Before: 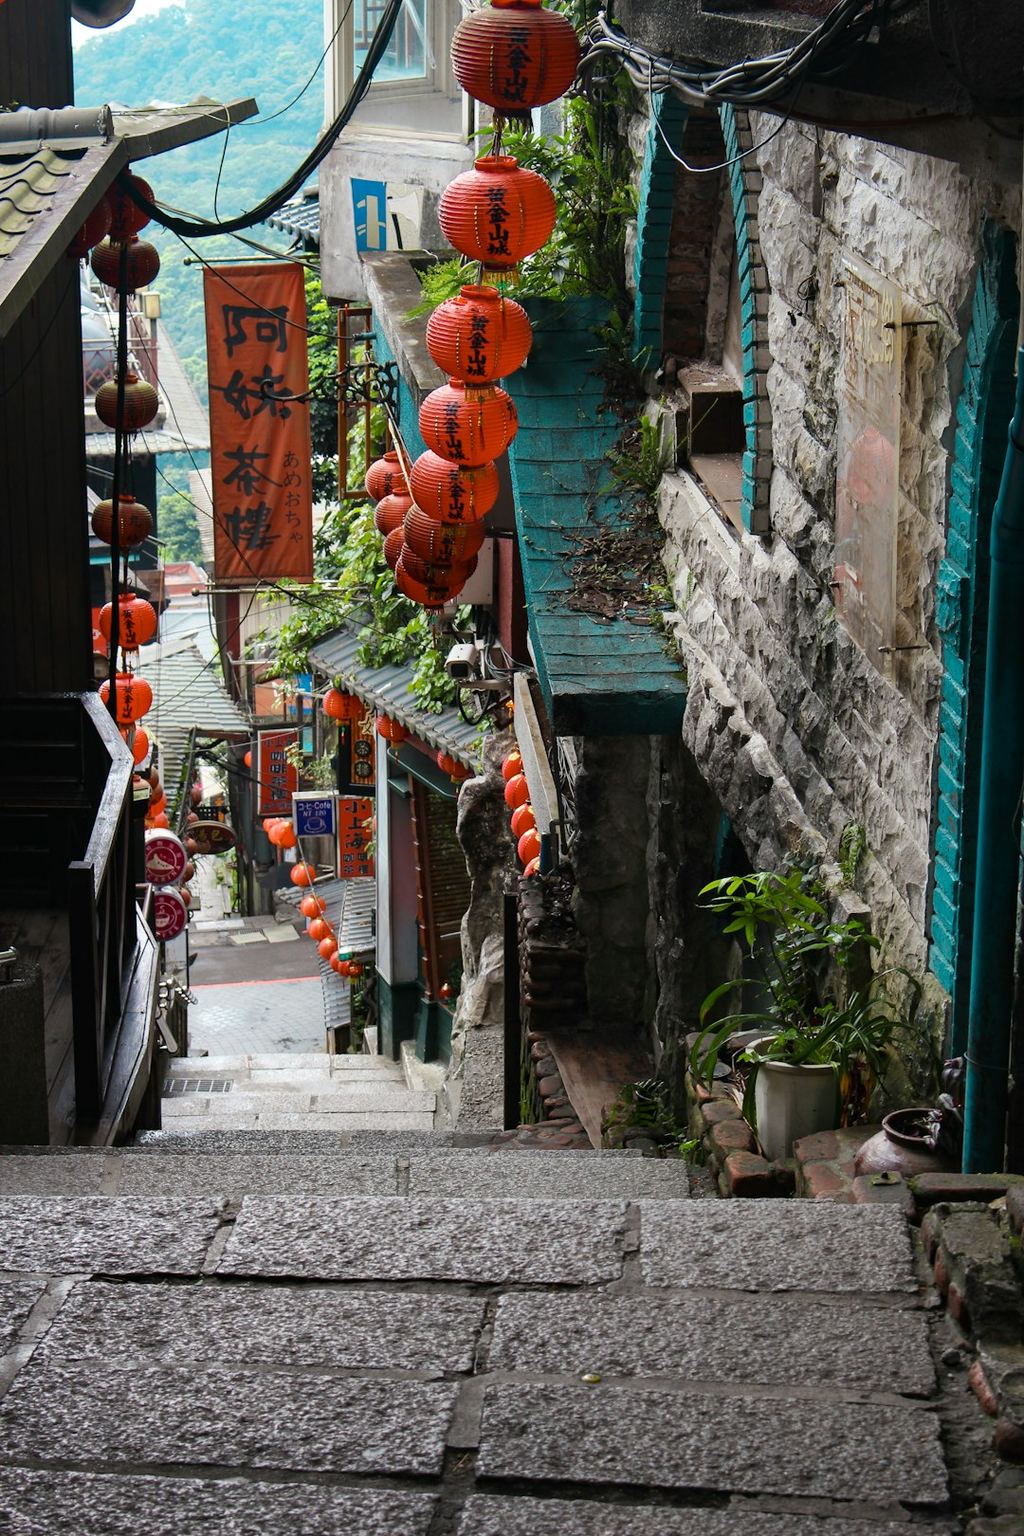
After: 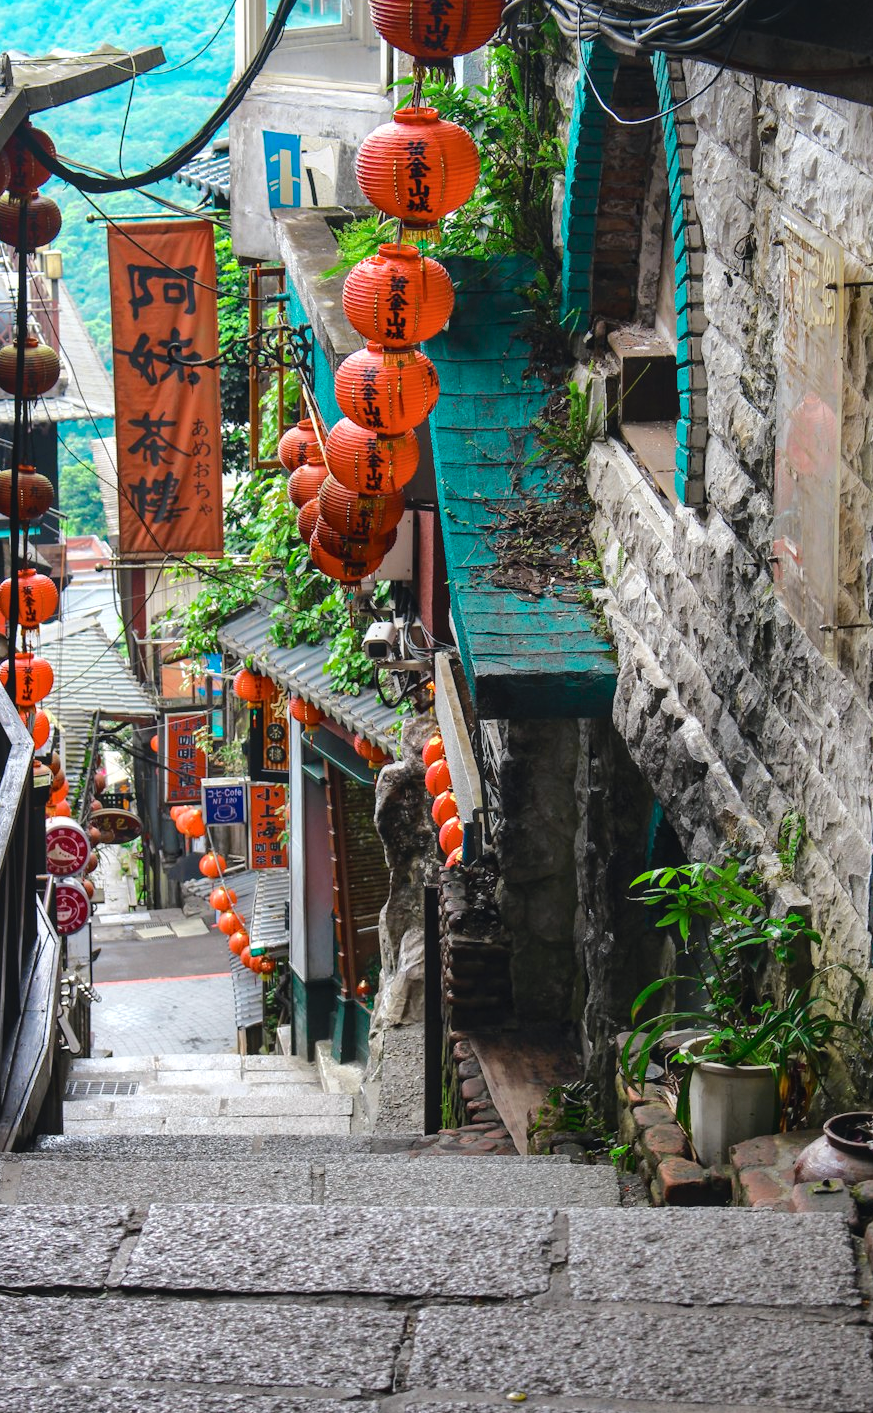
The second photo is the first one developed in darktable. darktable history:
tone curve: curves: ch0 [(0, 0.026) (0.175, 0.178) (0.463, 0.502) (0.796, 0.764) (1, 0.961)]; ch1 [(0, 0) (0.437, 0.398) (0.469, 0.472) (0.505, 0.504) (0.553, 0.552) (1, 1)]; ch2 [(0, 0) (0.505, 0.495) (0.579, 0.579) (1, 1)], color space Lab, independent channels, preserve colors none
exposure: black level correction 0.001, exposure 0.498 EV, compensate highlight preservation false
local contrast: detail 110%
crop: left 9.928%, top 3.519%, right 9.235%, bottom 9.236%
